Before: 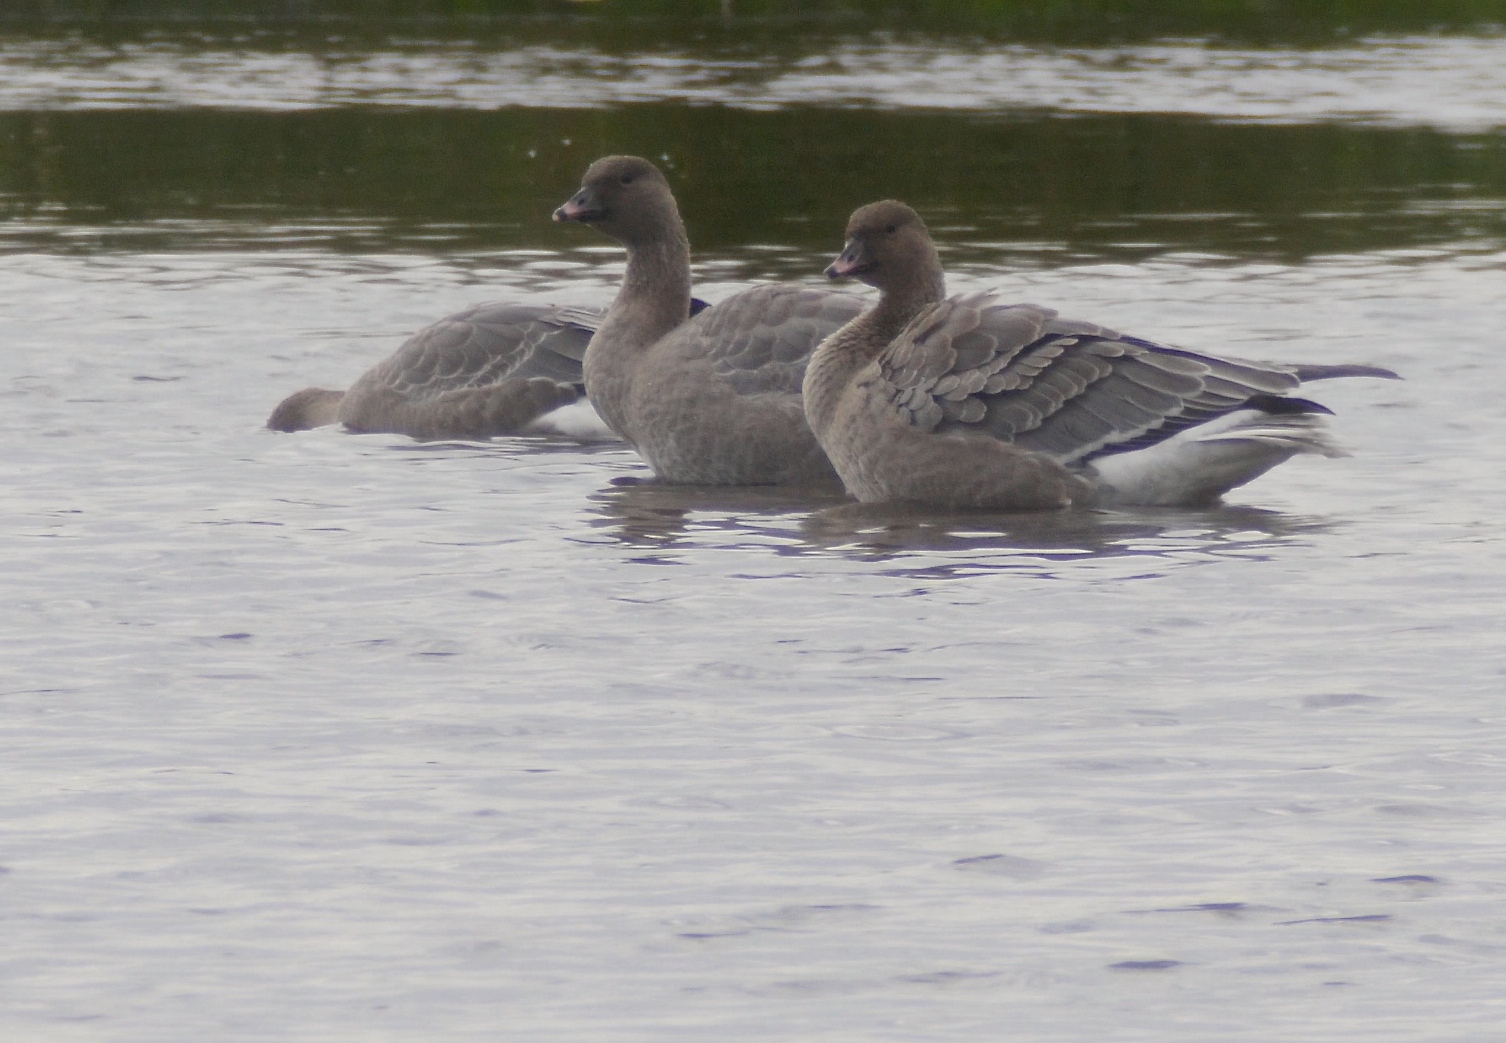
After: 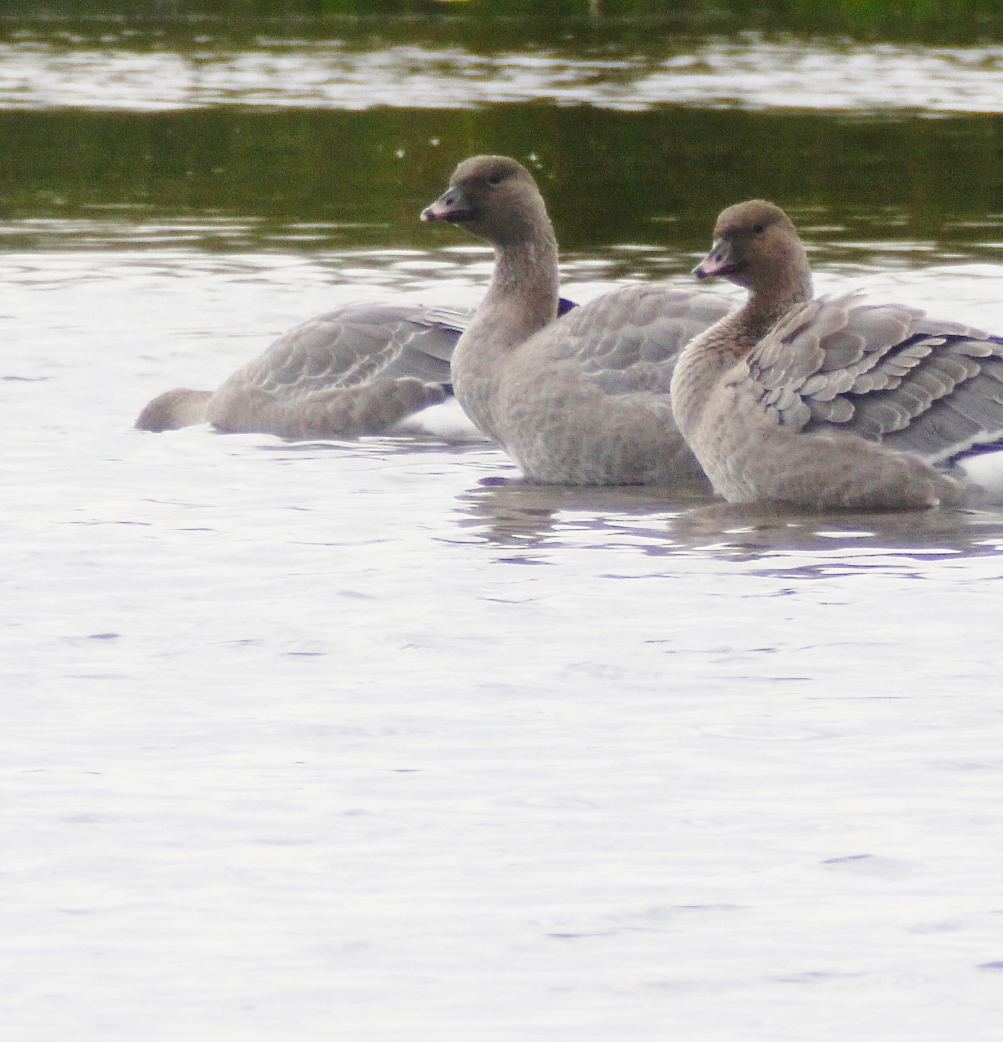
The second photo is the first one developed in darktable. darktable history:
crop and rotate: left 8.786%, right 24.548%
base curve: curves: ch0 [(0, 0) (0.032, 0.037) (0.105, 0.228) (0.435, 0.76) (0.856, 0.983) (1, 1)], preserve colors none
